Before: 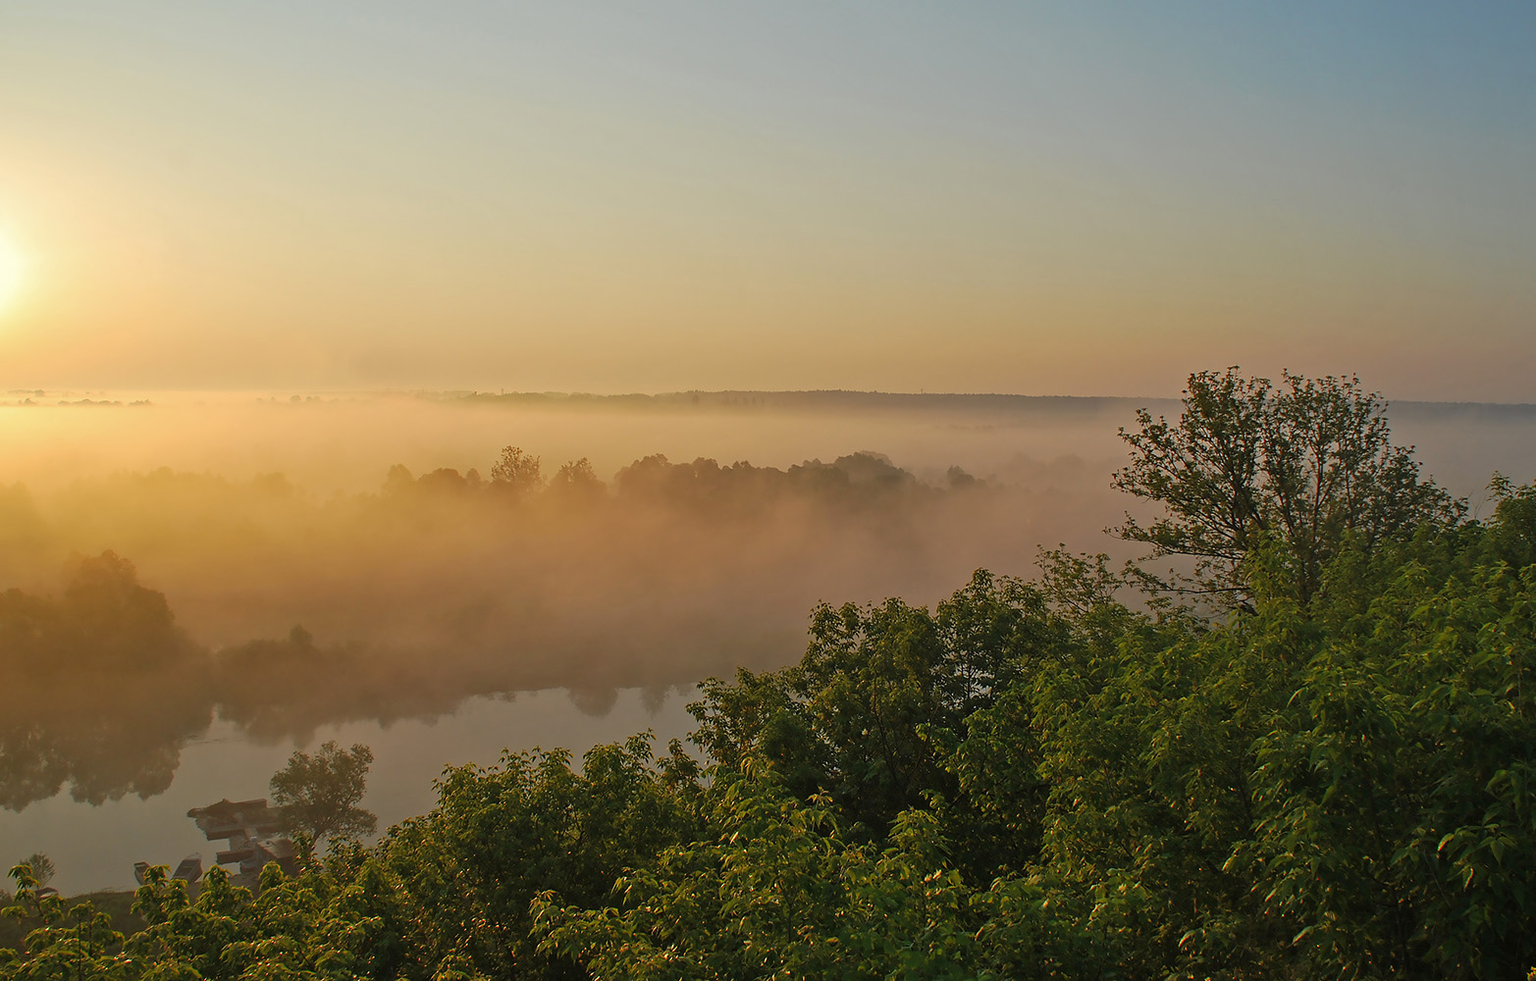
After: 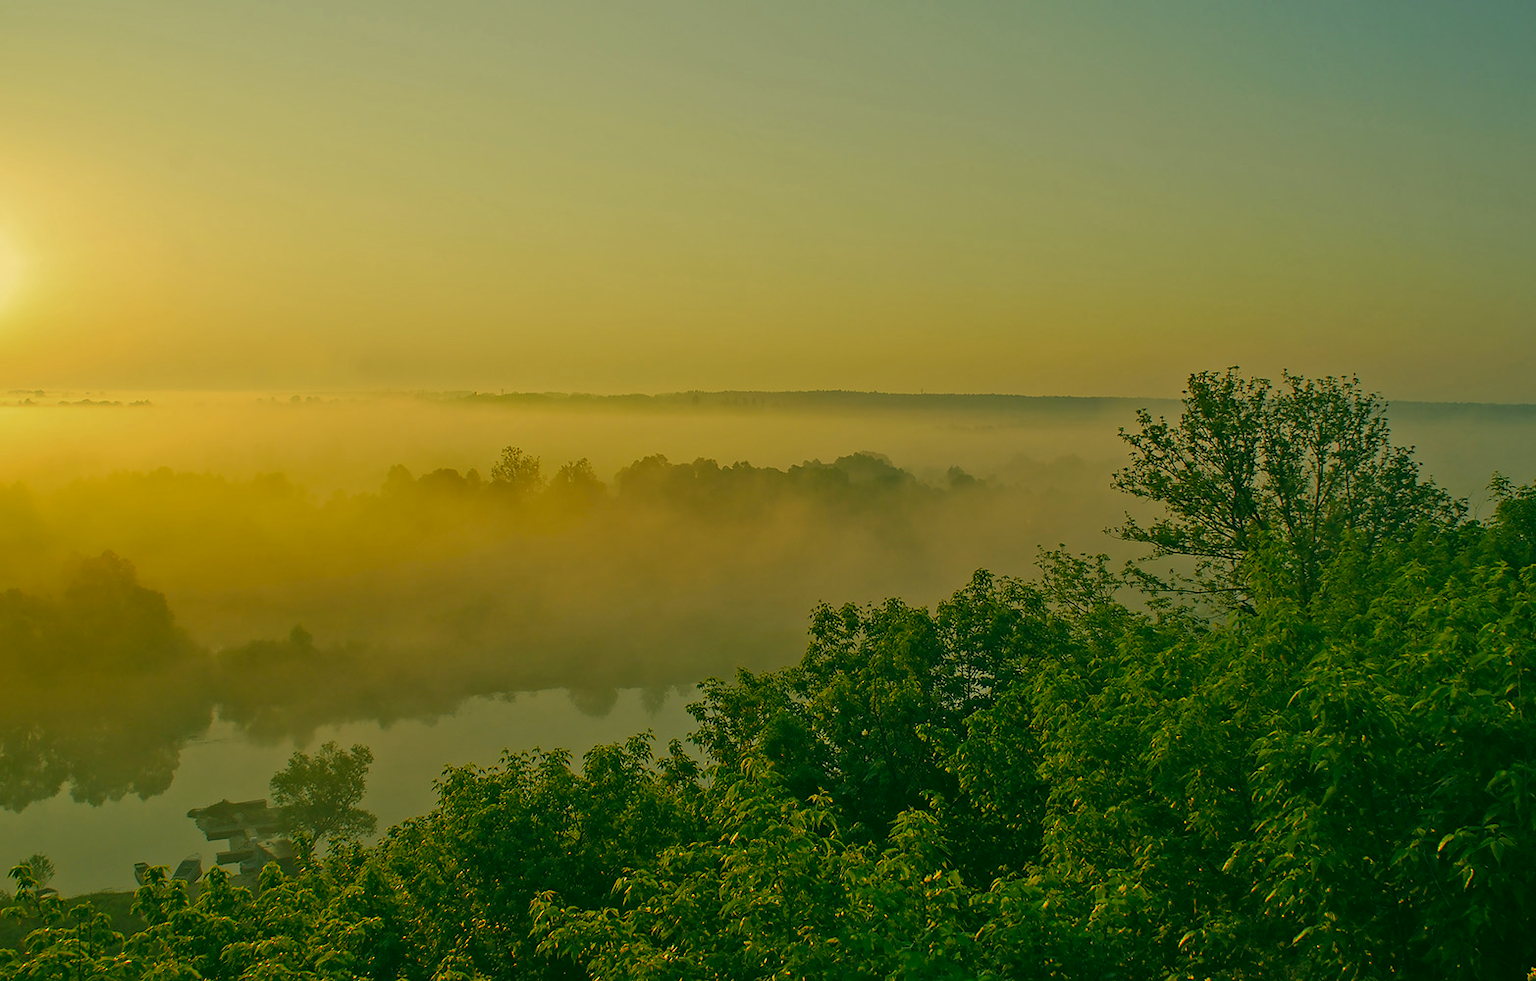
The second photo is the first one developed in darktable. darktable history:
color correction: highlights a* 5.62, highlights b* 33.57, shadows a* -25.86, shadows b* 4.02
tone equalizer: -8 EV 0.25 EV, -7 EV 0.417 EV, -6 EV 0.417 EV, -5 EV 0.25 EV, -3 EV -0.25 EV, -2 EV -0.417 EV, -1 EV -0.417 EV, +0 EV -0.25 EV, edges refinement/feathering 500, mask exposure compensation -1.57 EV, preserve details guided filter
